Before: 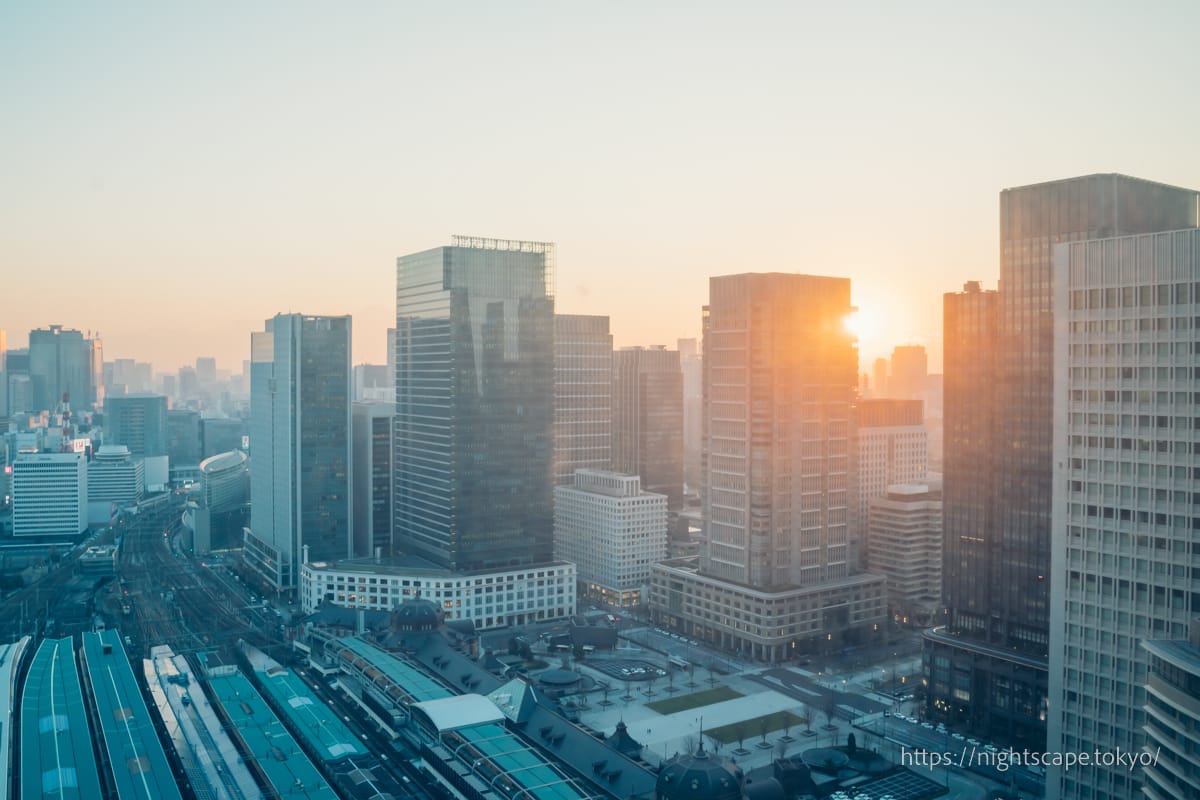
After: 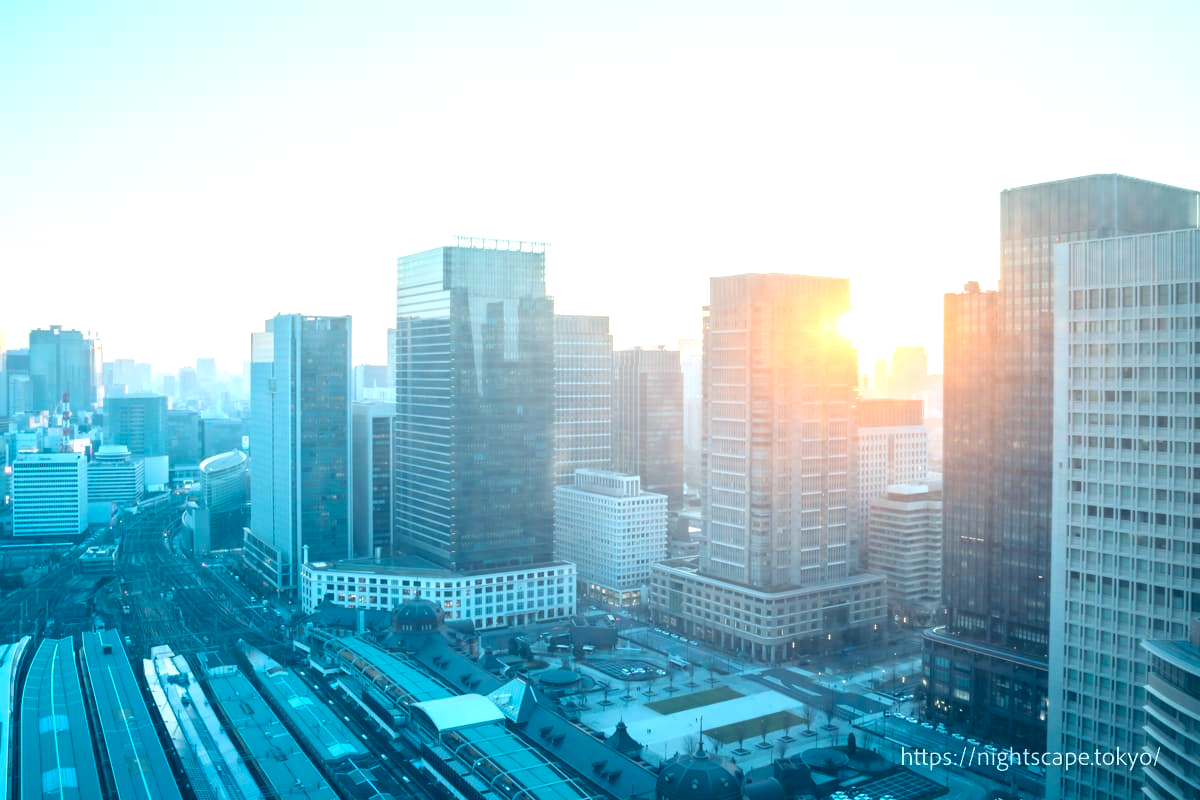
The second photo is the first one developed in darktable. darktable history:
color correction: highlights a* -11.71, highlights b* -15.58
exposure: black level correction 0, exposure 0.9 EV, compensate highlight preservation false
